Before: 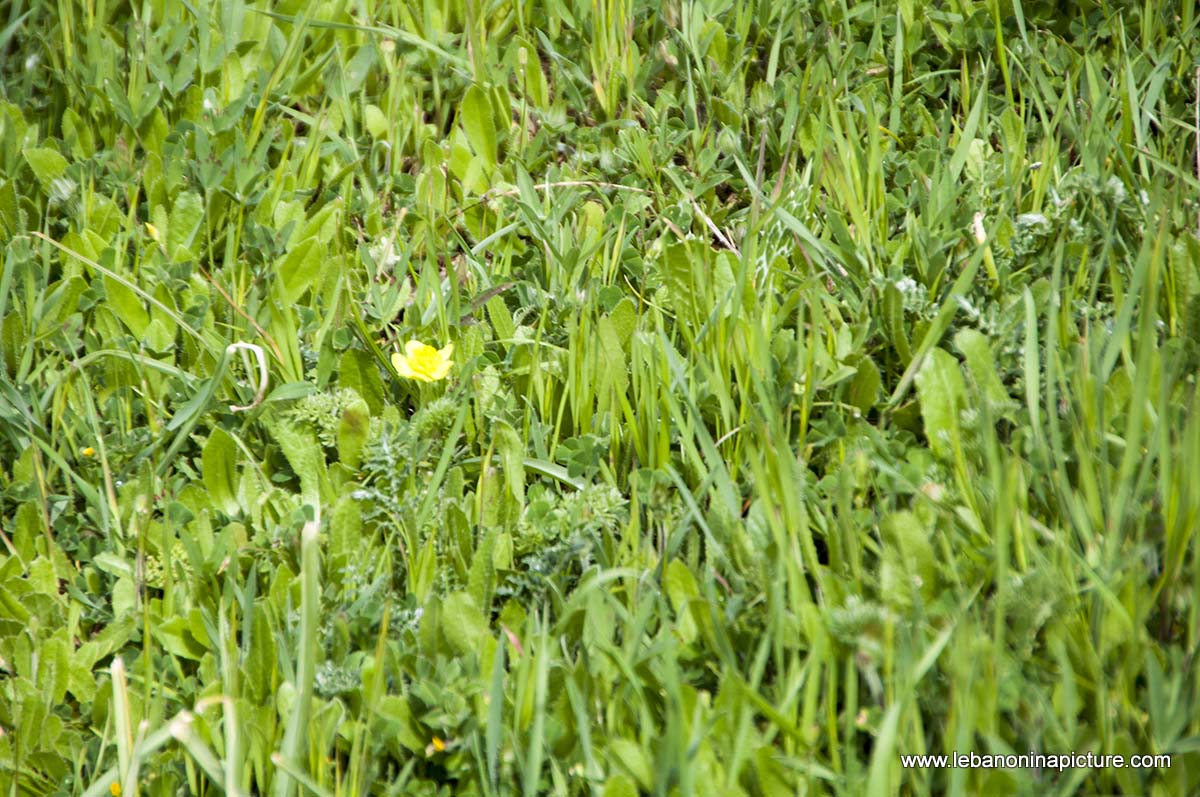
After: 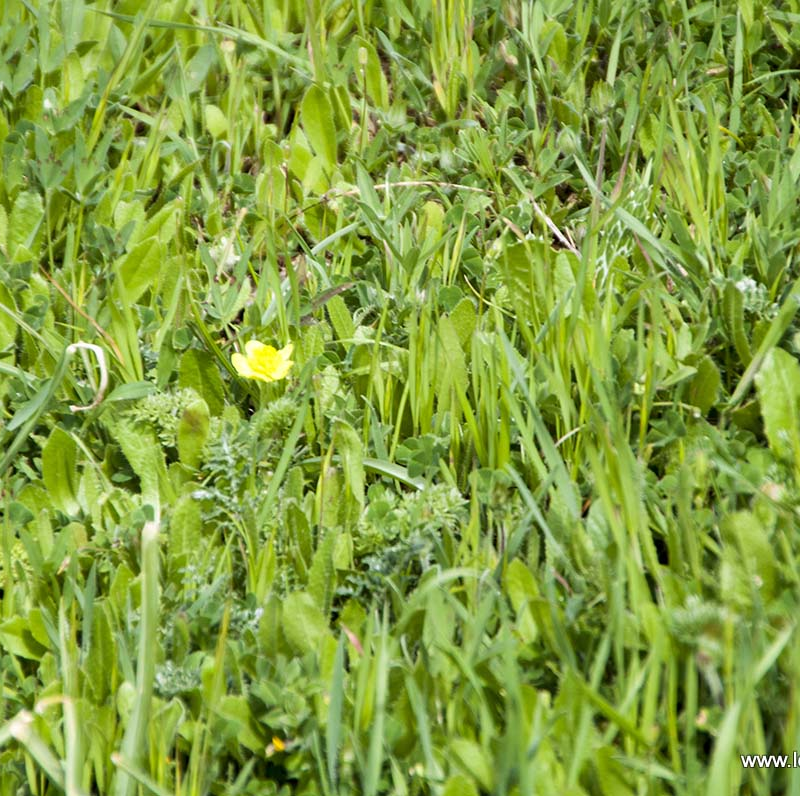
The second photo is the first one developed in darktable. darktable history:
crop and rotate: left 13.412%, right 19.903%
